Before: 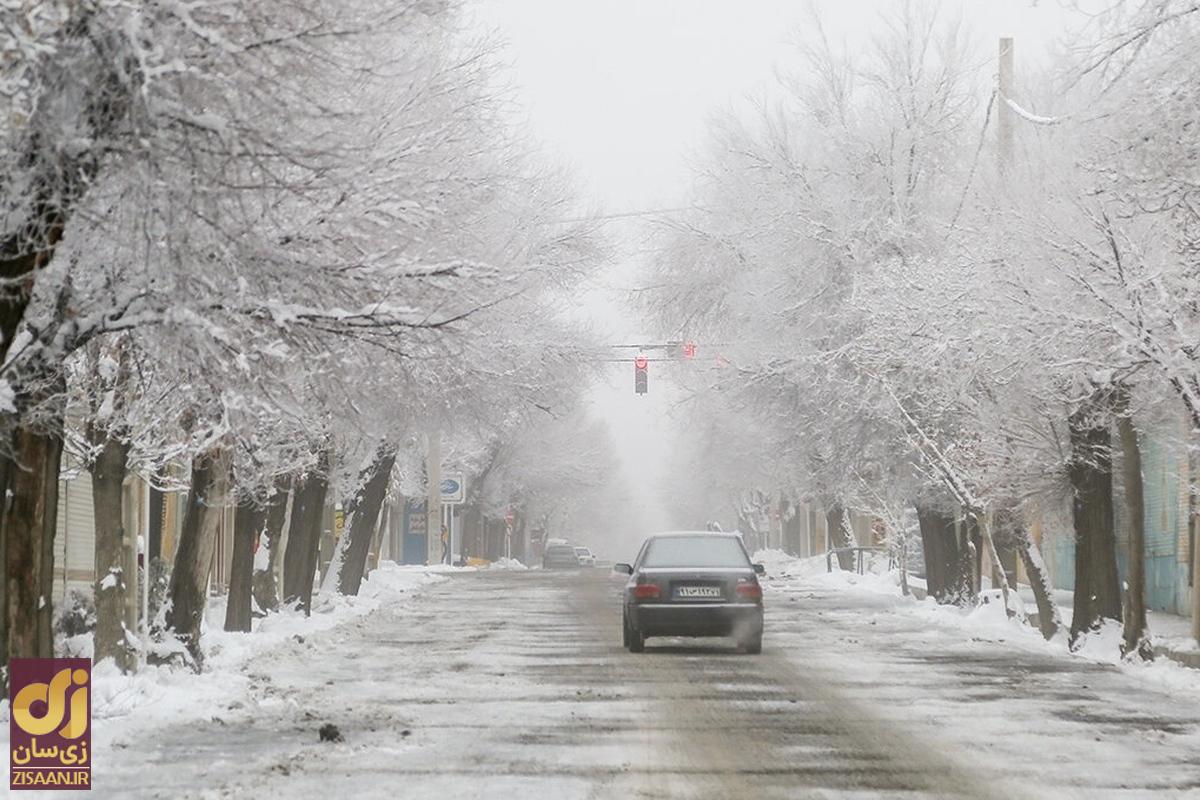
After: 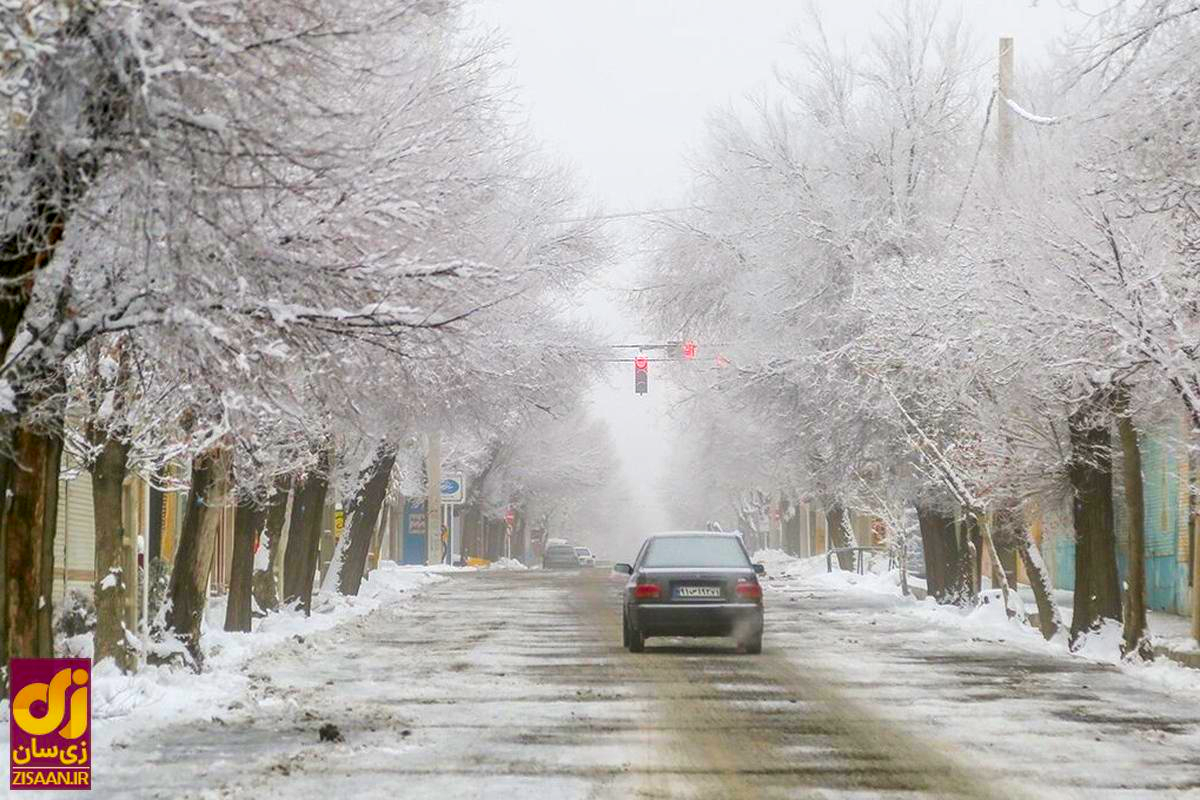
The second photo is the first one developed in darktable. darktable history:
local contrast: detail 130%
color correction: saturation 2.15
